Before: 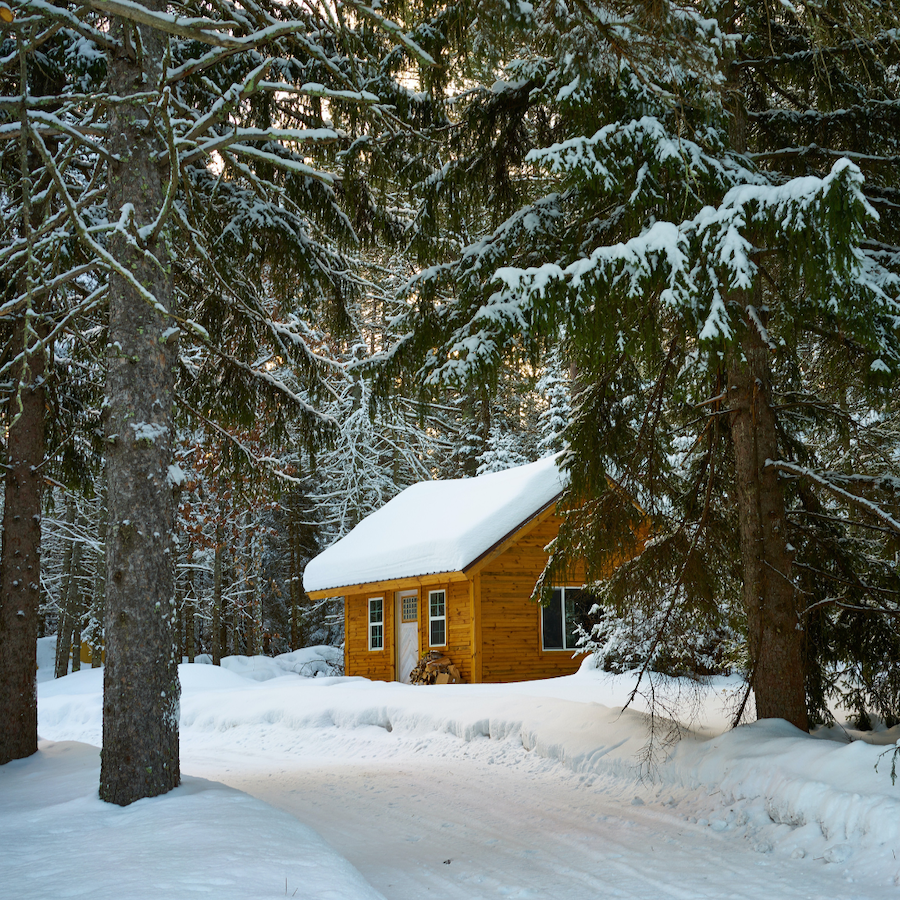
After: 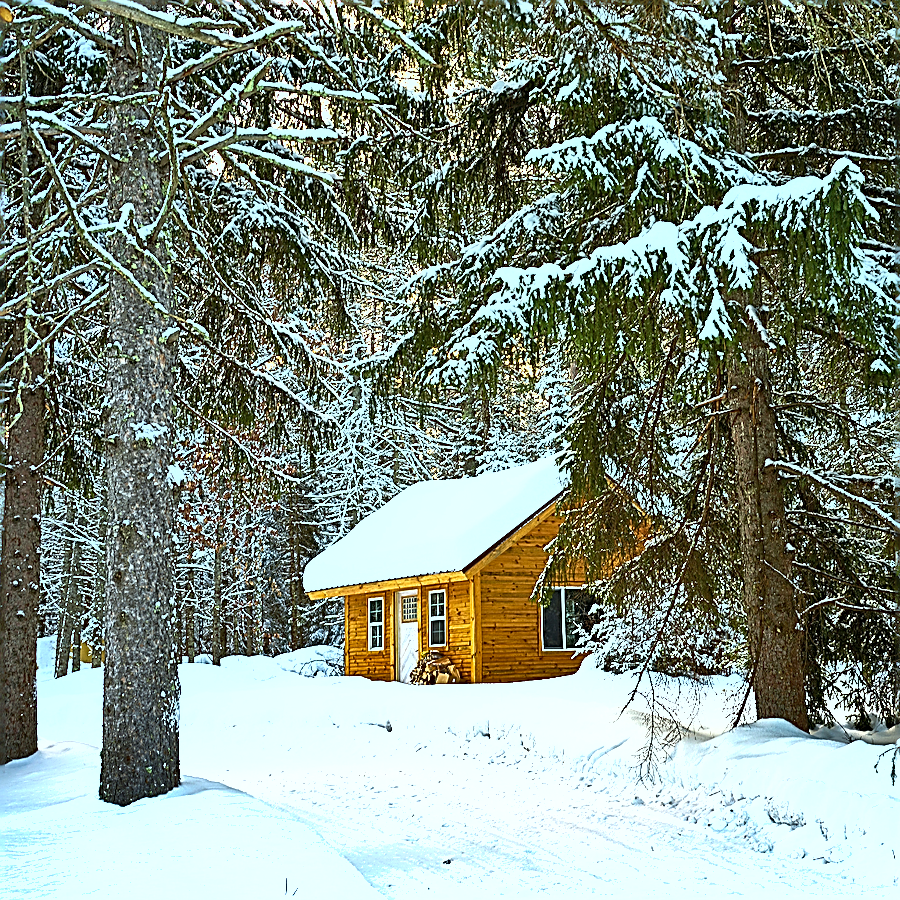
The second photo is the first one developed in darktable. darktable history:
exposure: black level correction 0, exposure 1.379 EV, compensate exposure bias true, compensate highlight preservation false
sharpen: amount 2
white balance: red 0.925, blue 1.046
shadows and highlights: low approximation 0.01, soften with gaussian
tone equalizer: on, module defaults
rotate and perspective: crop left 0, crop top 0
